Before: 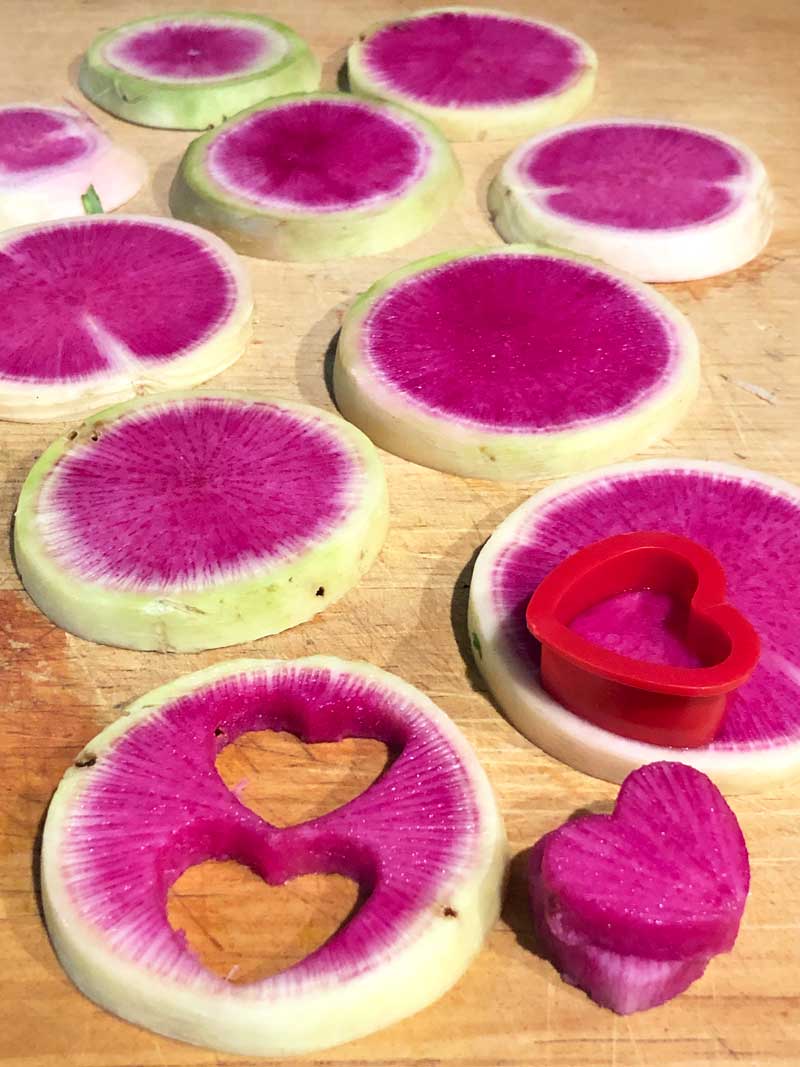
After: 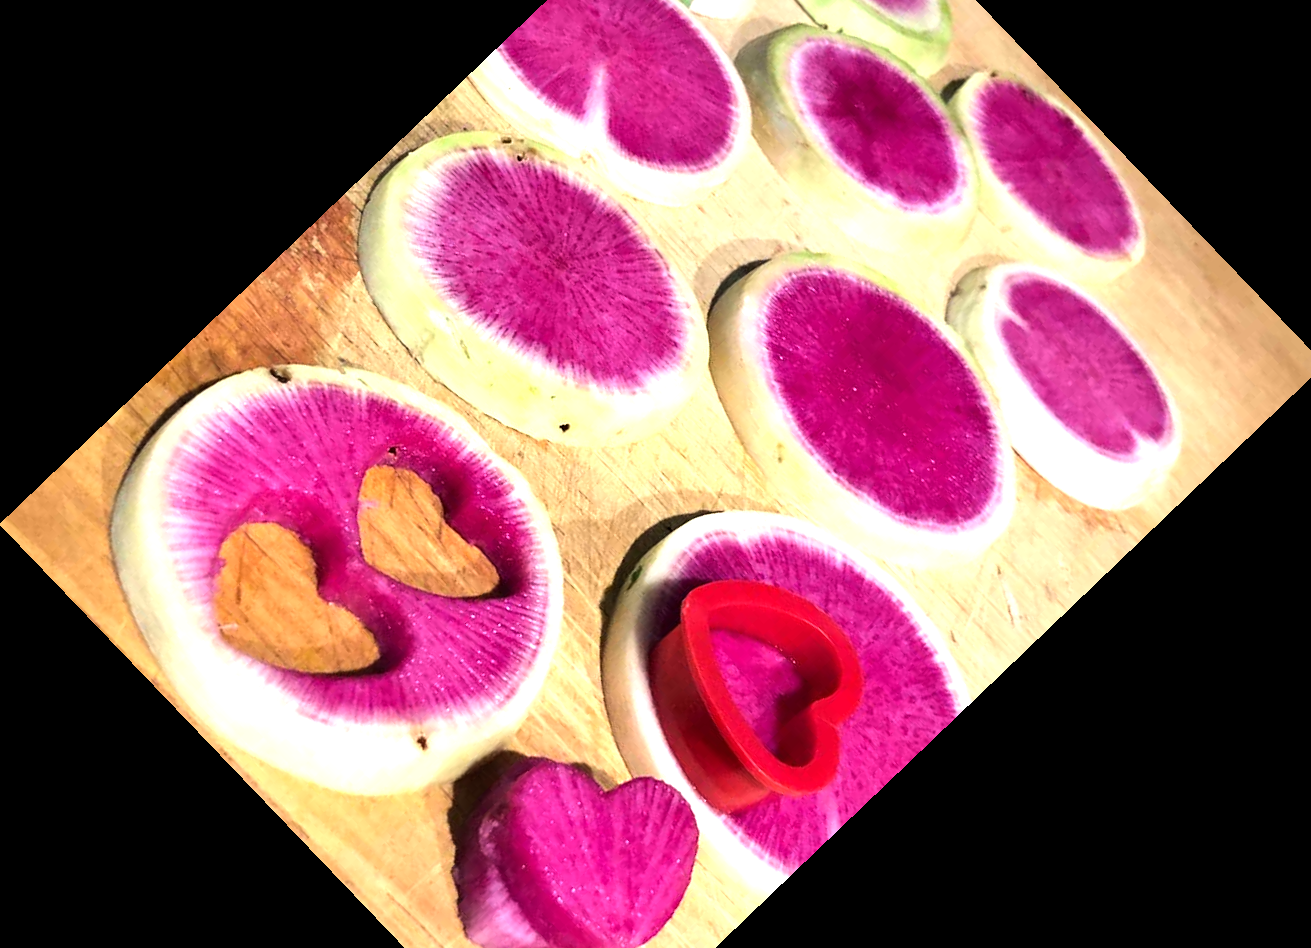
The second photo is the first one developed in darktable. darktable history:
crop and rotate: angle -46.26°, top 16.234%, right 0.912%, bottom 11.704%
tone equalizer: -8 EV -0.75 EV, -7 EV -0.7 EV, -6 EV -0.6 EV, -5 EV -0.4 EV, -3 EV 0.4 EV, -2 EV 0.6 EV, -1 EV 0.7 EV, +0 EV 0.75 EV, edges refinement/feathering 500, mask exposure compensation -1.57 EV, preserve details no
